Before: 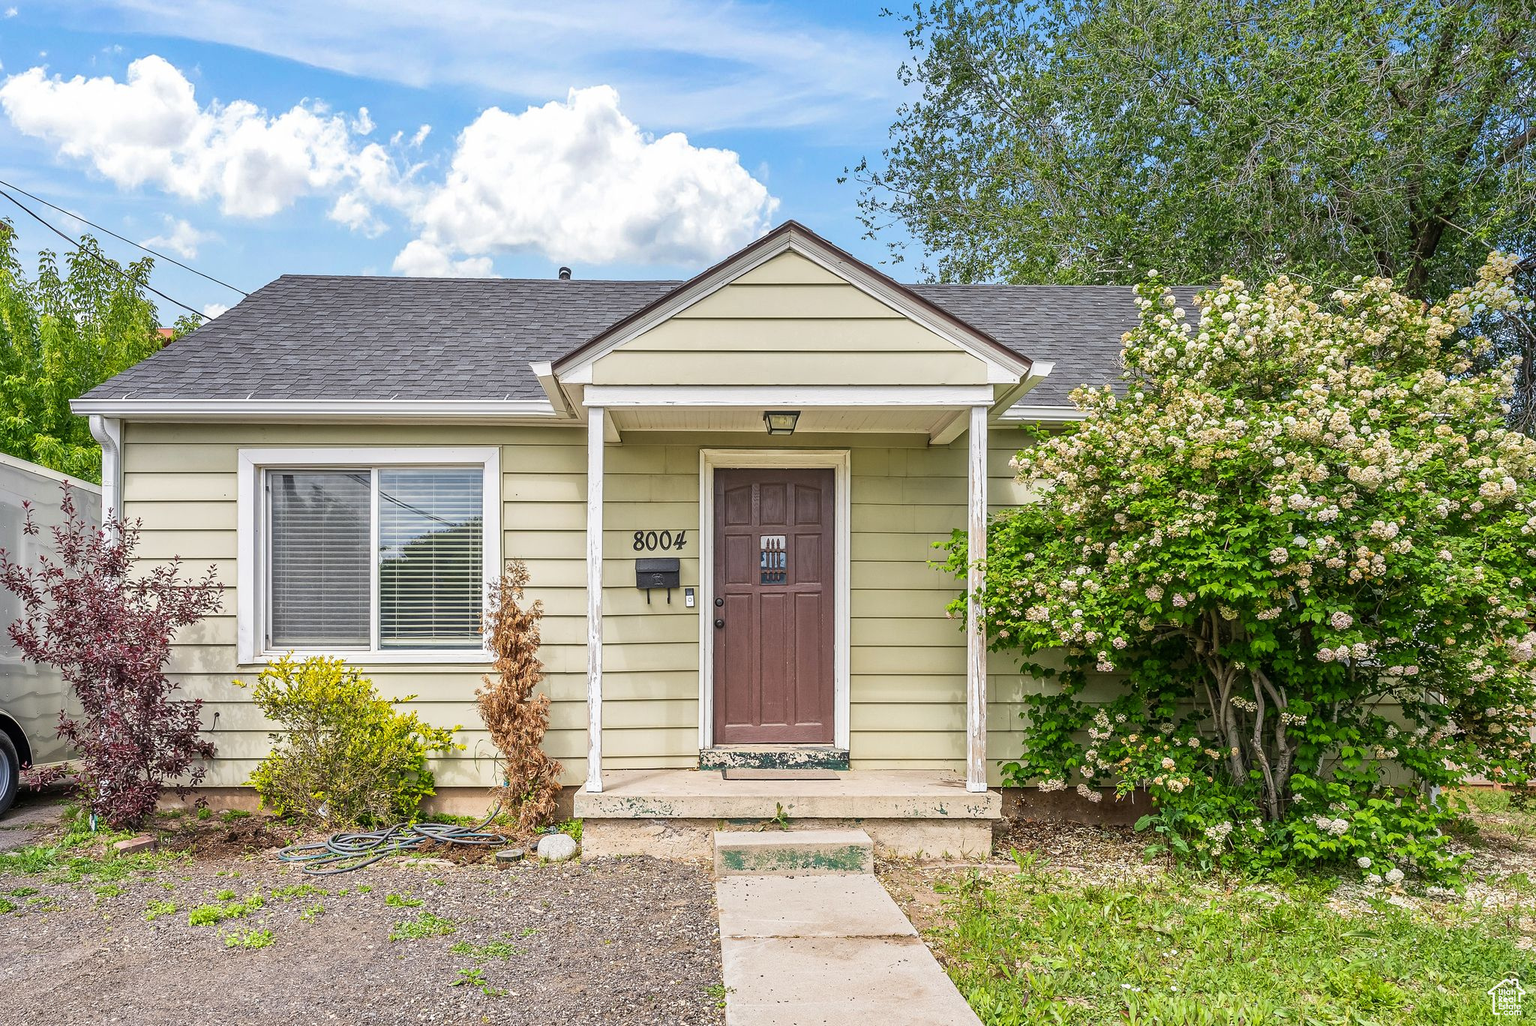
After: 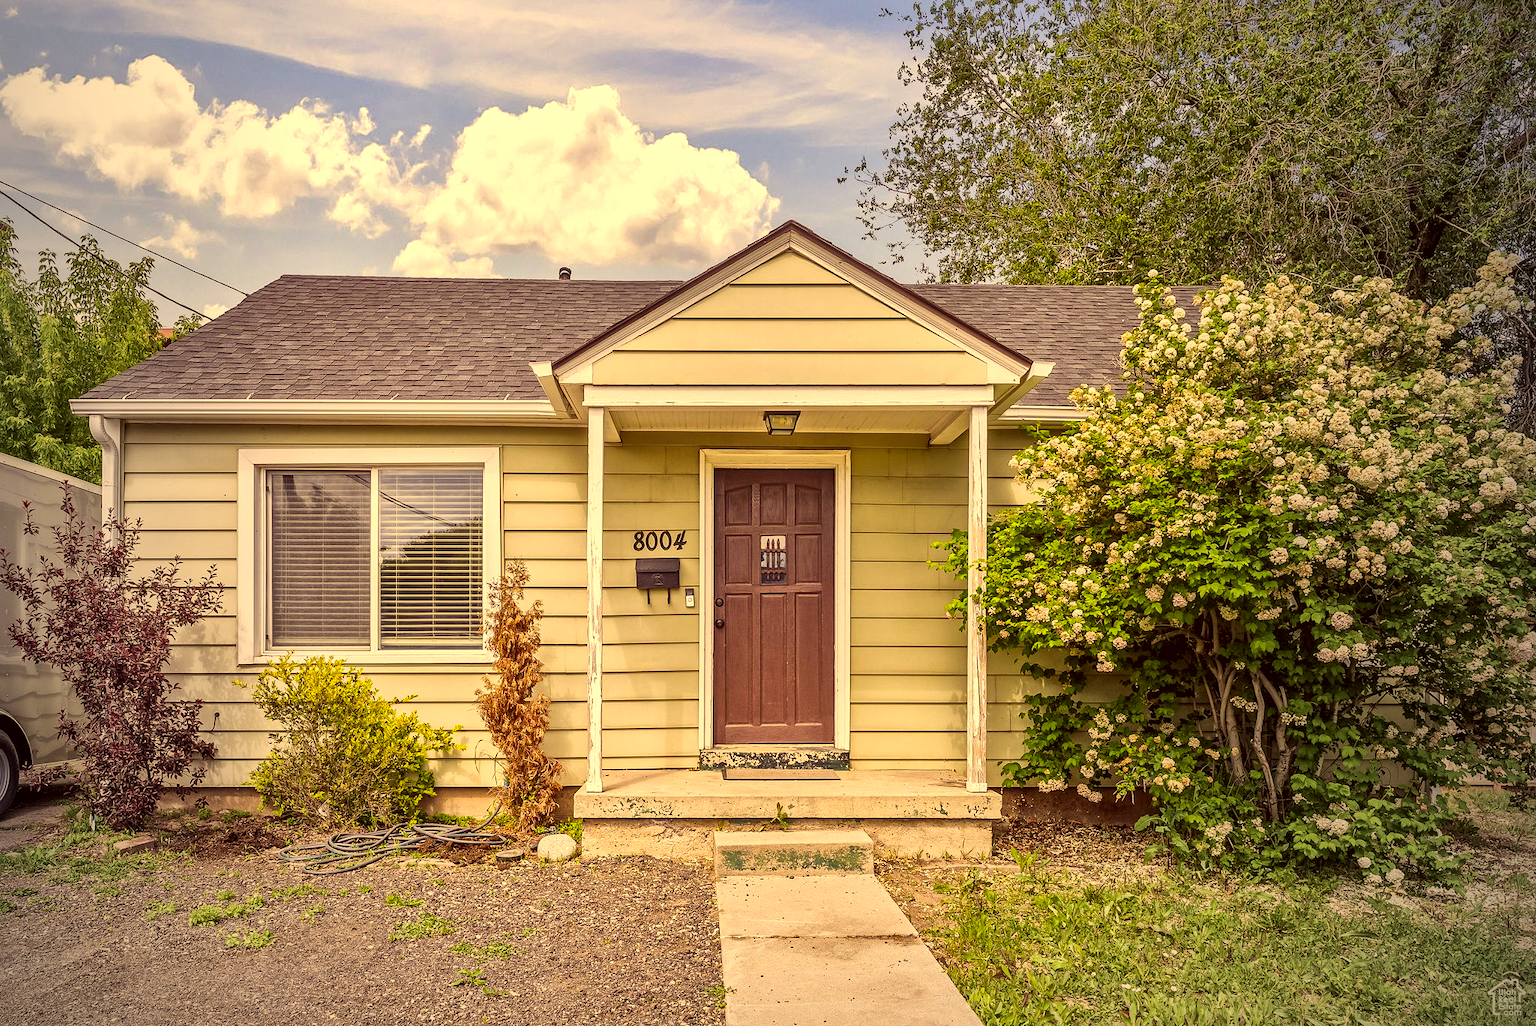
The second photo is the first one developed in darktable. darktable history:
local contrast: mode bilateral grid, contrast 20, coarseness 50, detail 159%, midtone range 0.2
vignetting: fall-off start 72.14%, fall-off radius 108.07%, brightness -0.713, saturation -0.488, center (-0.054, -0.359), width/height ratio 0.729
color correction: highlights a* 10.12, highlights b* 39.04, shadows a* 14.62, shadows b* 3.37
